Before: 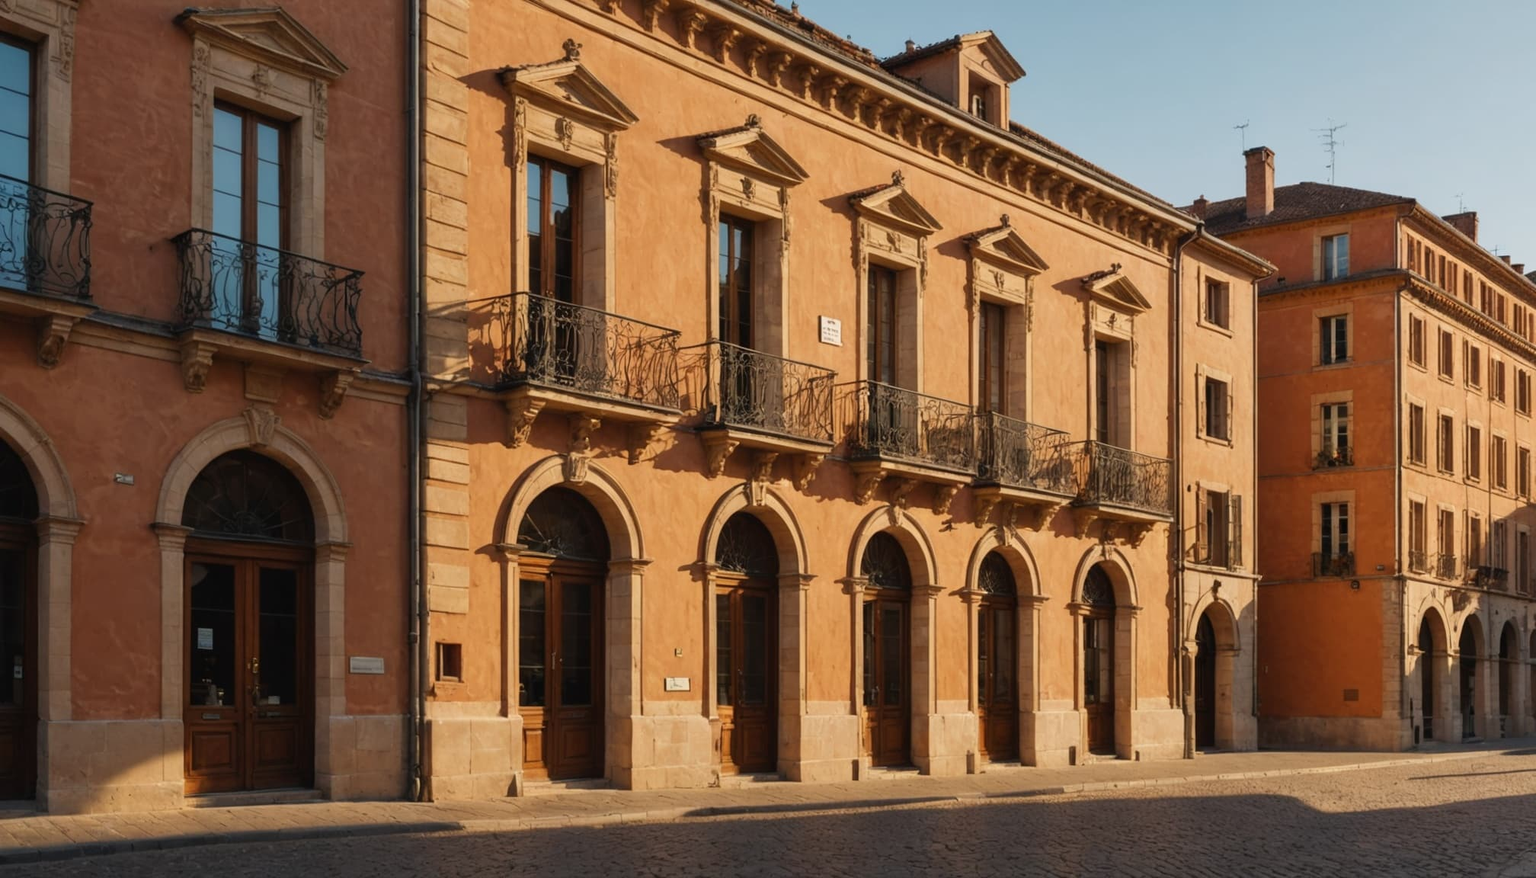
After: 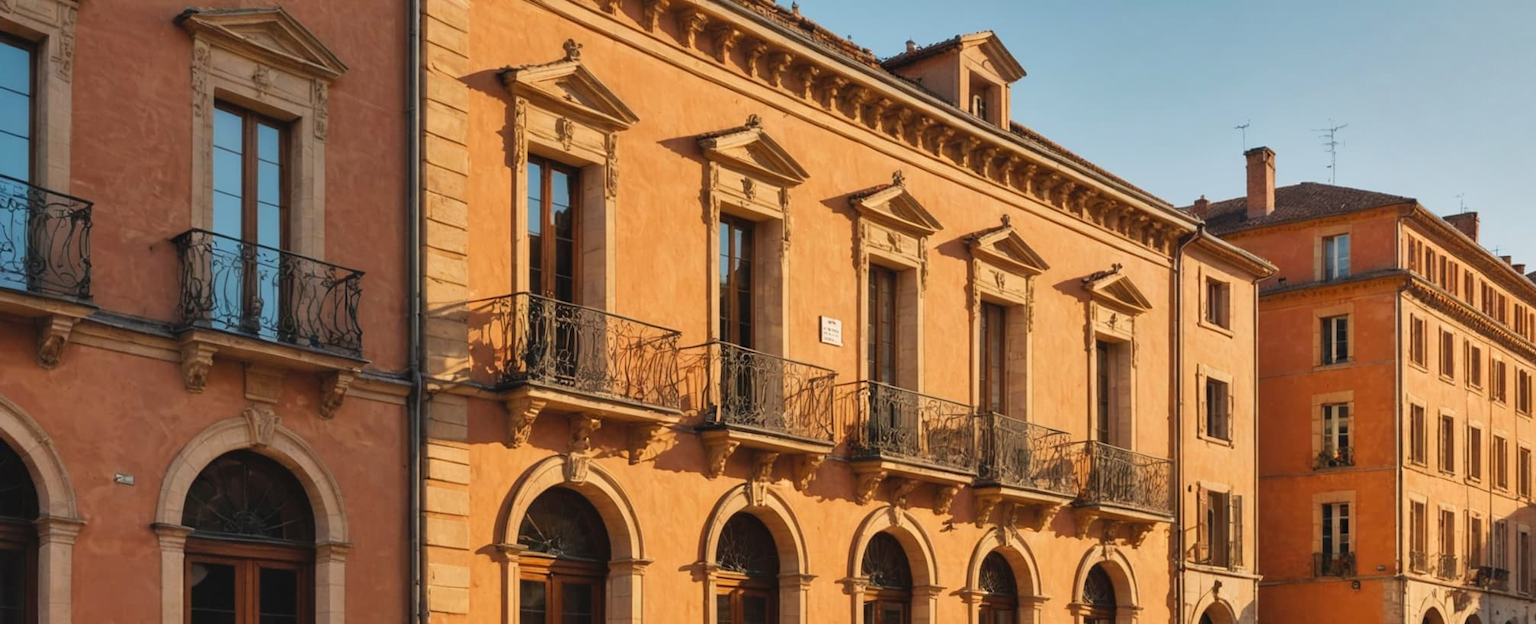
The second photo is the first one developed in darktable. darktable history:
contrast brightness saturation: brightness 0.086, saturation 0.195
crop: bottom 28.904%
shadows and highlights: soften with gaussian
